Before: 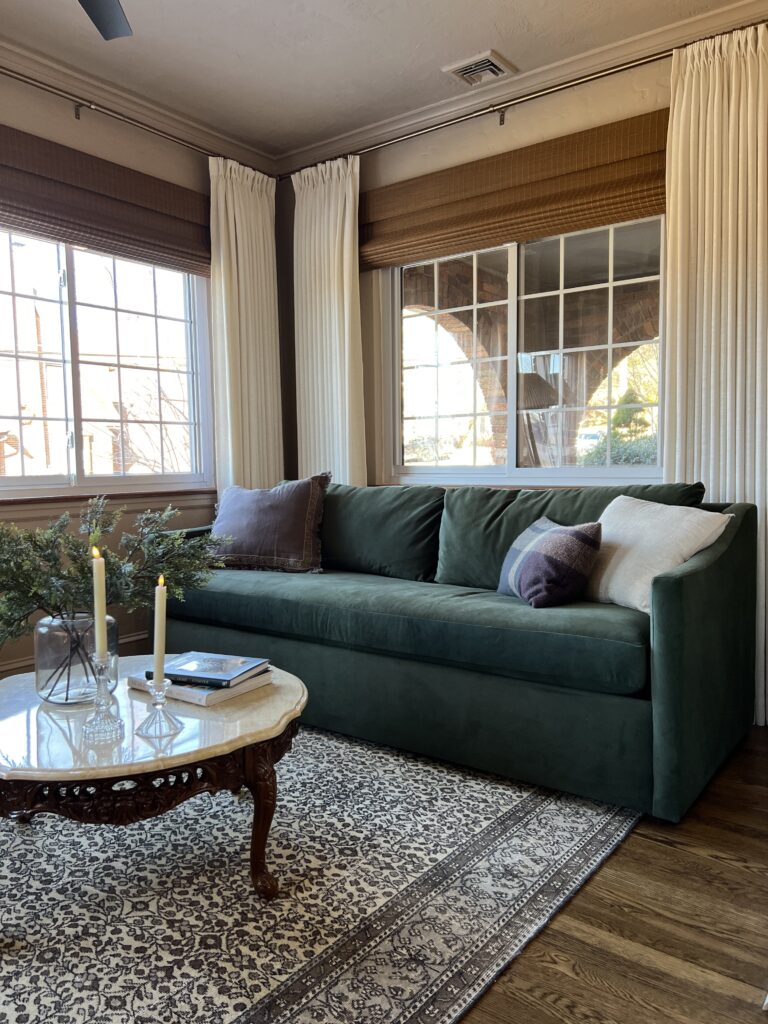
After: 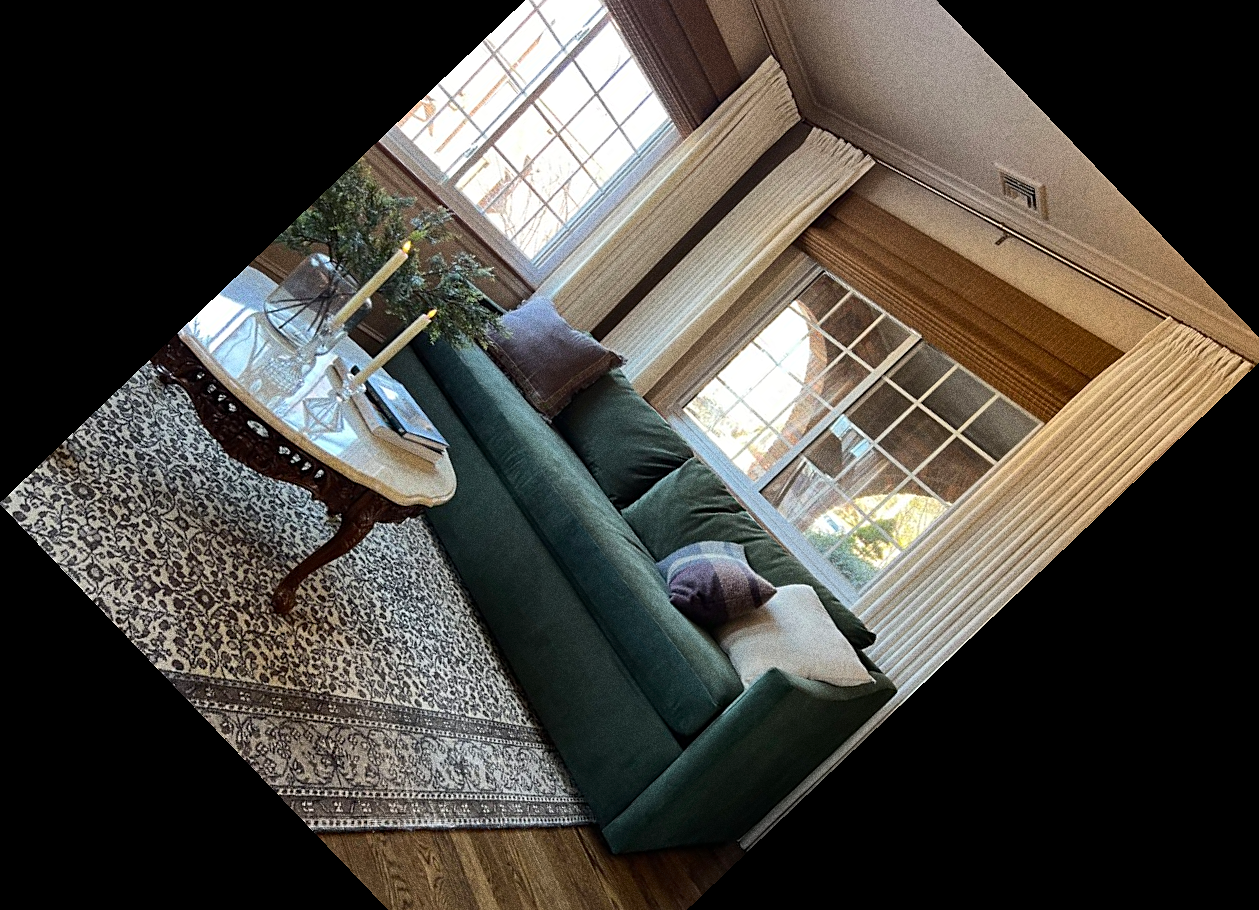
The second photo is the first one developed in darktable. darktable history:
sharpen: on, module defaults
grain: strength 49.07%
crop and rotate: angle -46.26°, top 16.234%, right 0.912%, bottom 11.704%
